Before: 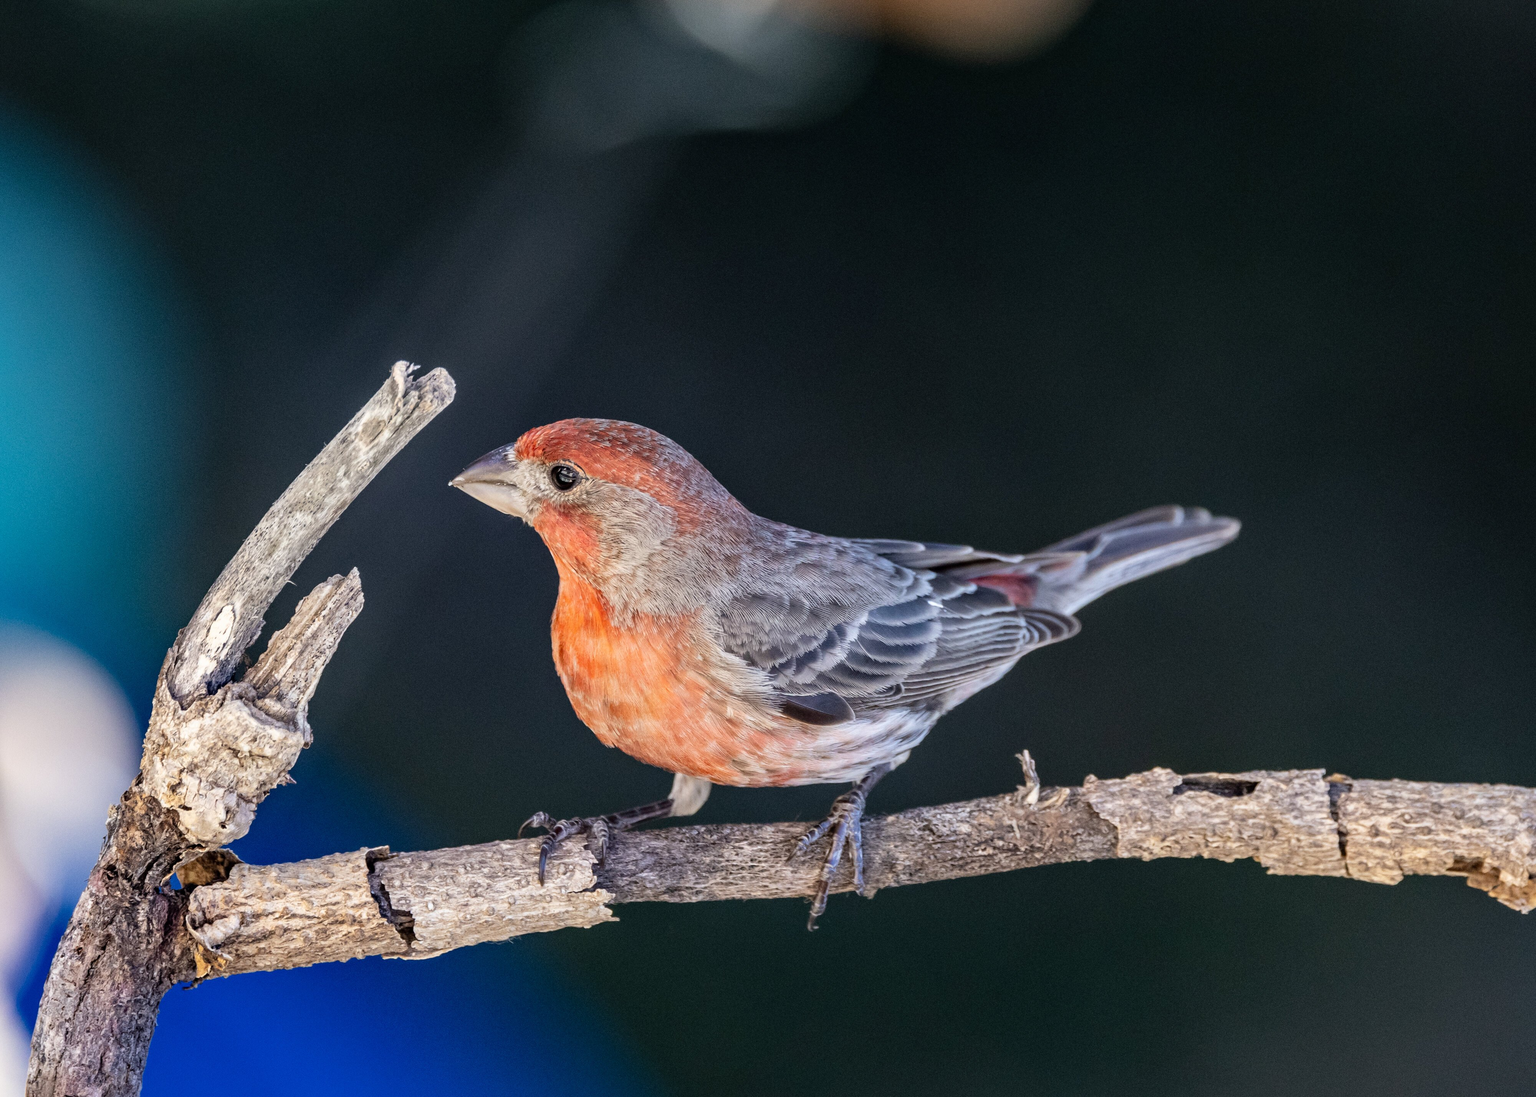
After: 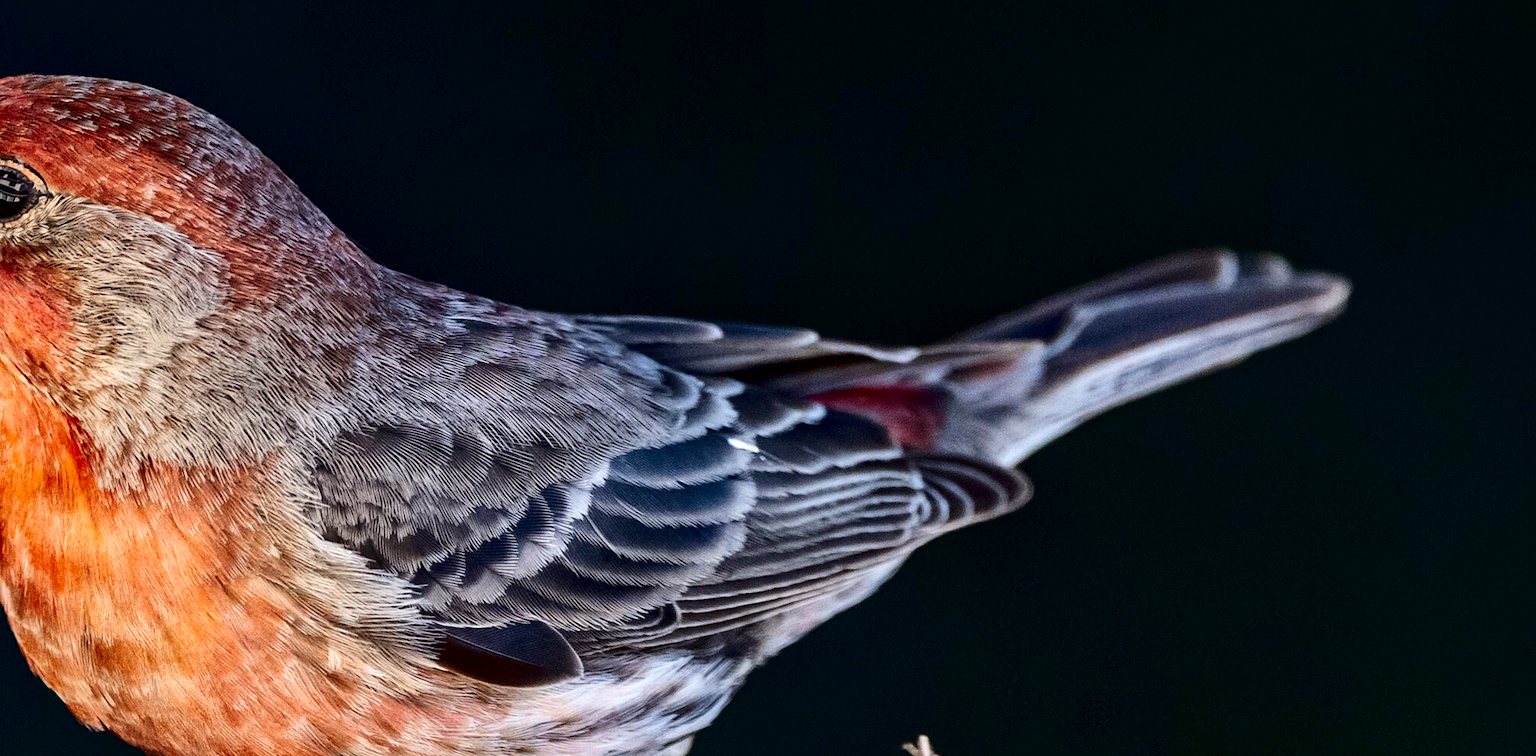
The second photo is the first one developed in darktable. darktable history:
local contrast: mode bilateral grid, contrast 20, coarseness 50, detail 120%, midtone range 0.2
contrast brightness saturation: contrast 0.24, brightness -0.24, saturation 0.14
crop: left 36.607%, top 34.735%, right 13.146%, bottom 30.611%
haze removal: compatibility mode true, adaptive false
white balance: red 1.009, blue 0.985
